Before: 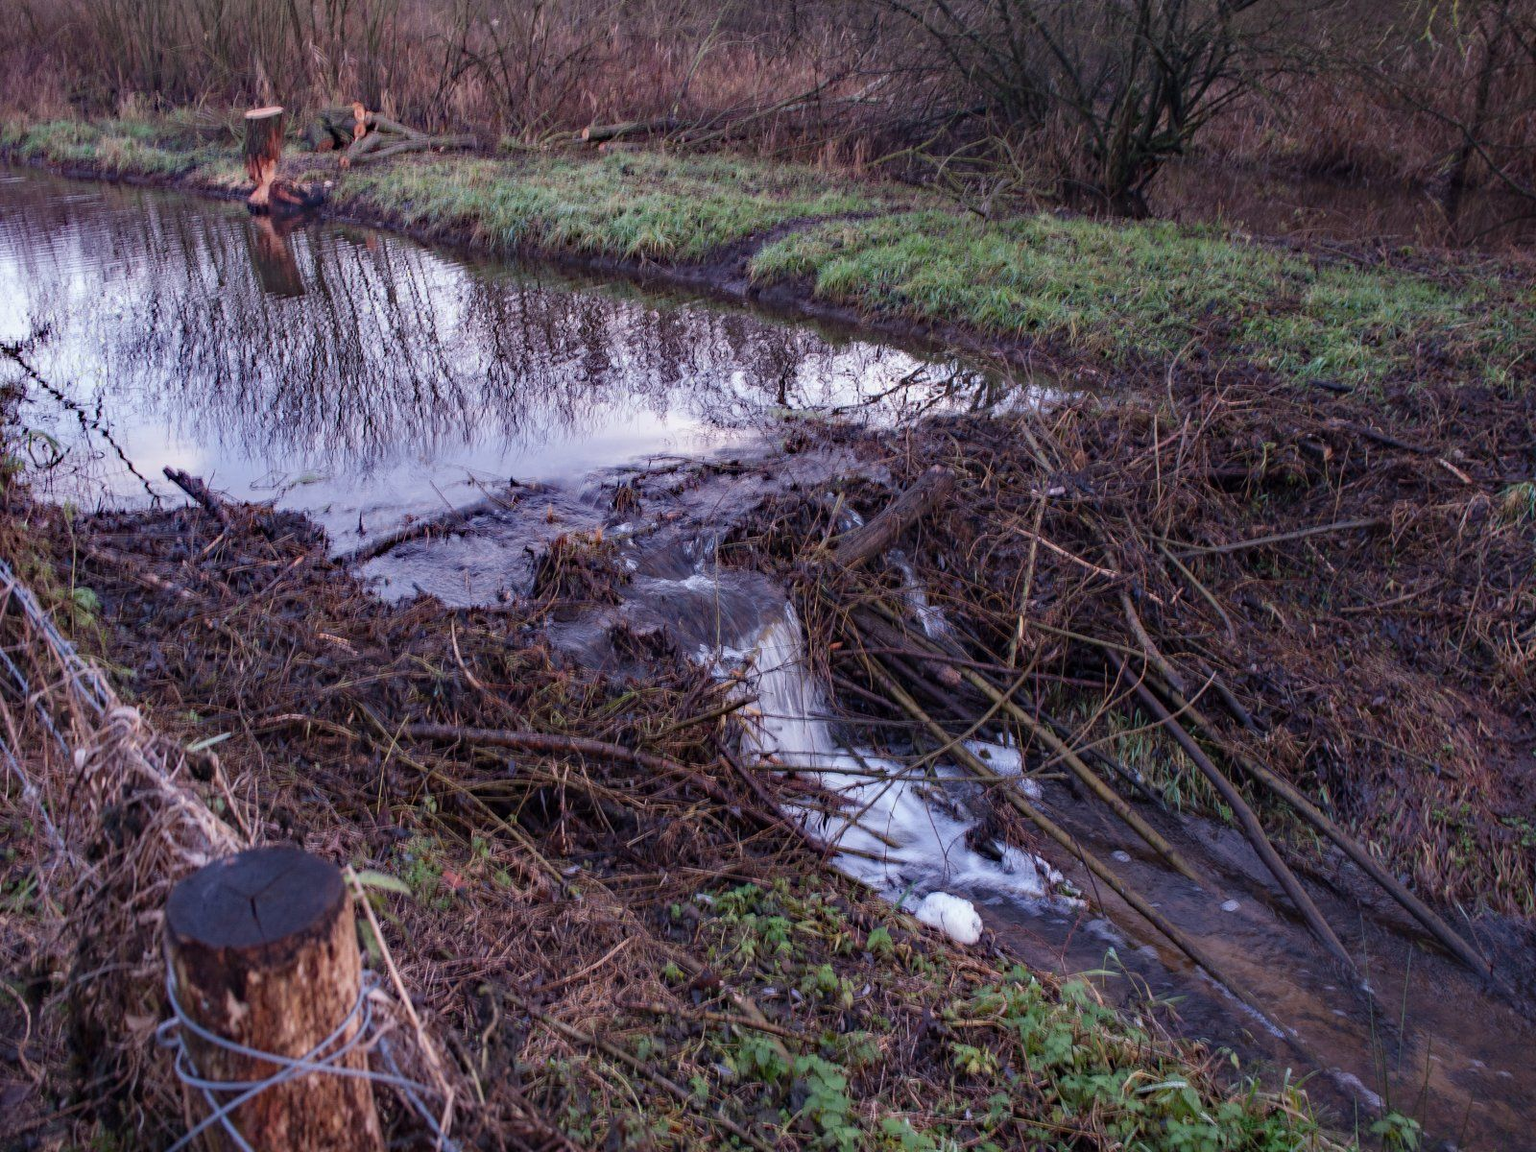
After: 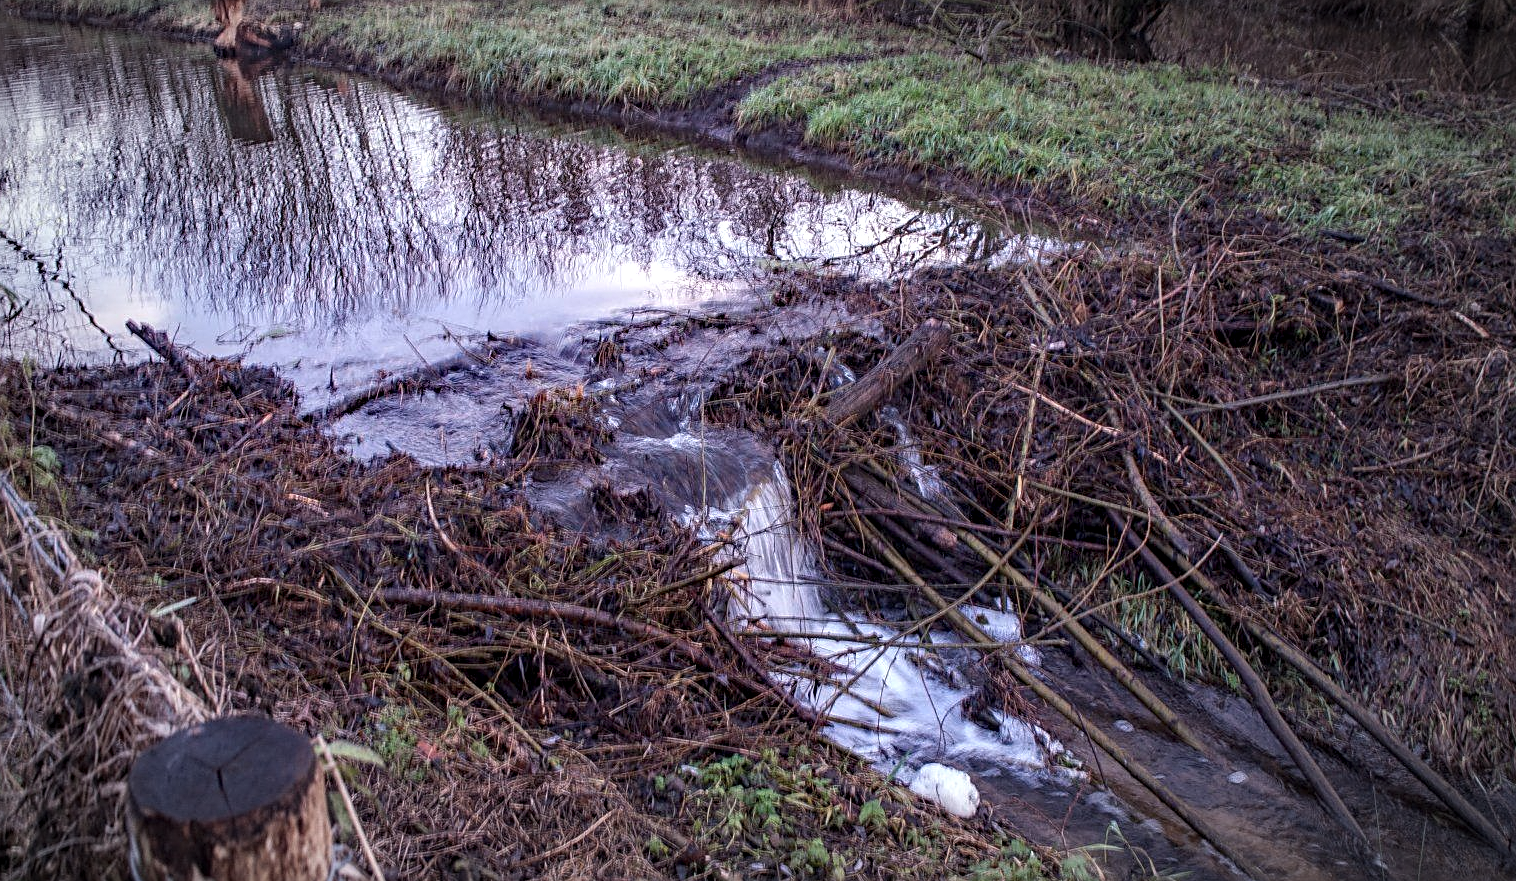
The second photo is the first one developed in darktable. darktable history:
exposure: exposure 0.377 EV, compensate highlight preservation false
crop and rotate: left 2.775%, top 13.859%, right 2.447%, bottom 12.695%
vignetting: fall-off start 67.34%, fall-off radius 66.65%, automatic ratio true
sharpen: on, module defaults
local contrast: on, module defaults
